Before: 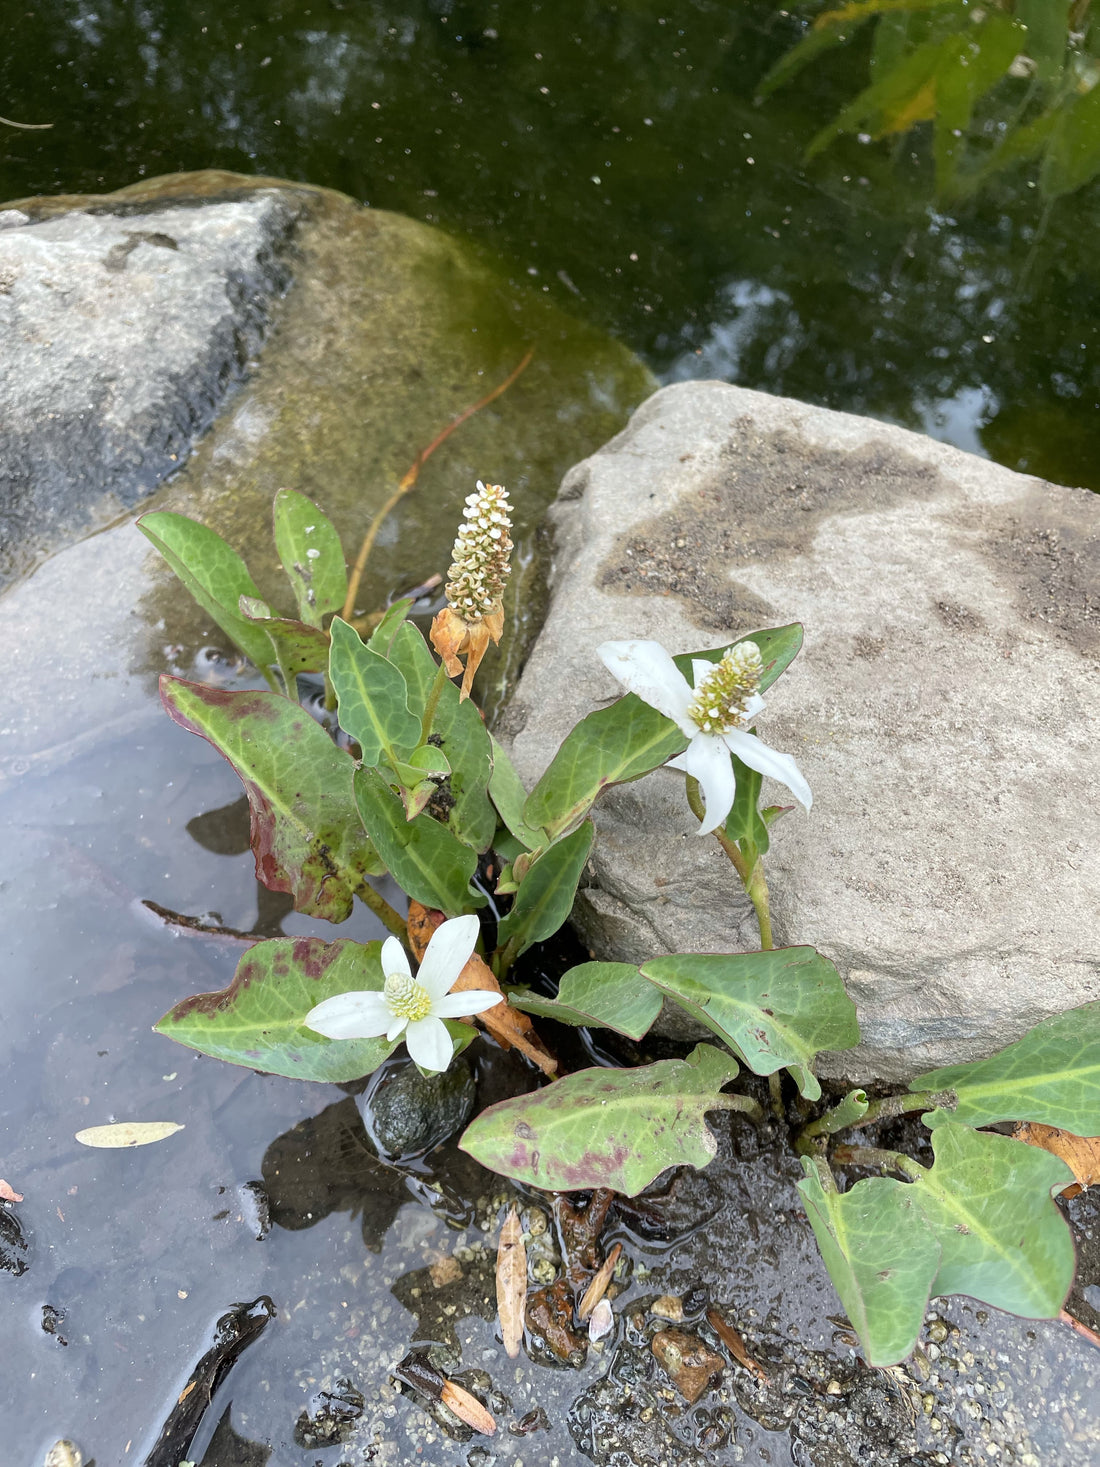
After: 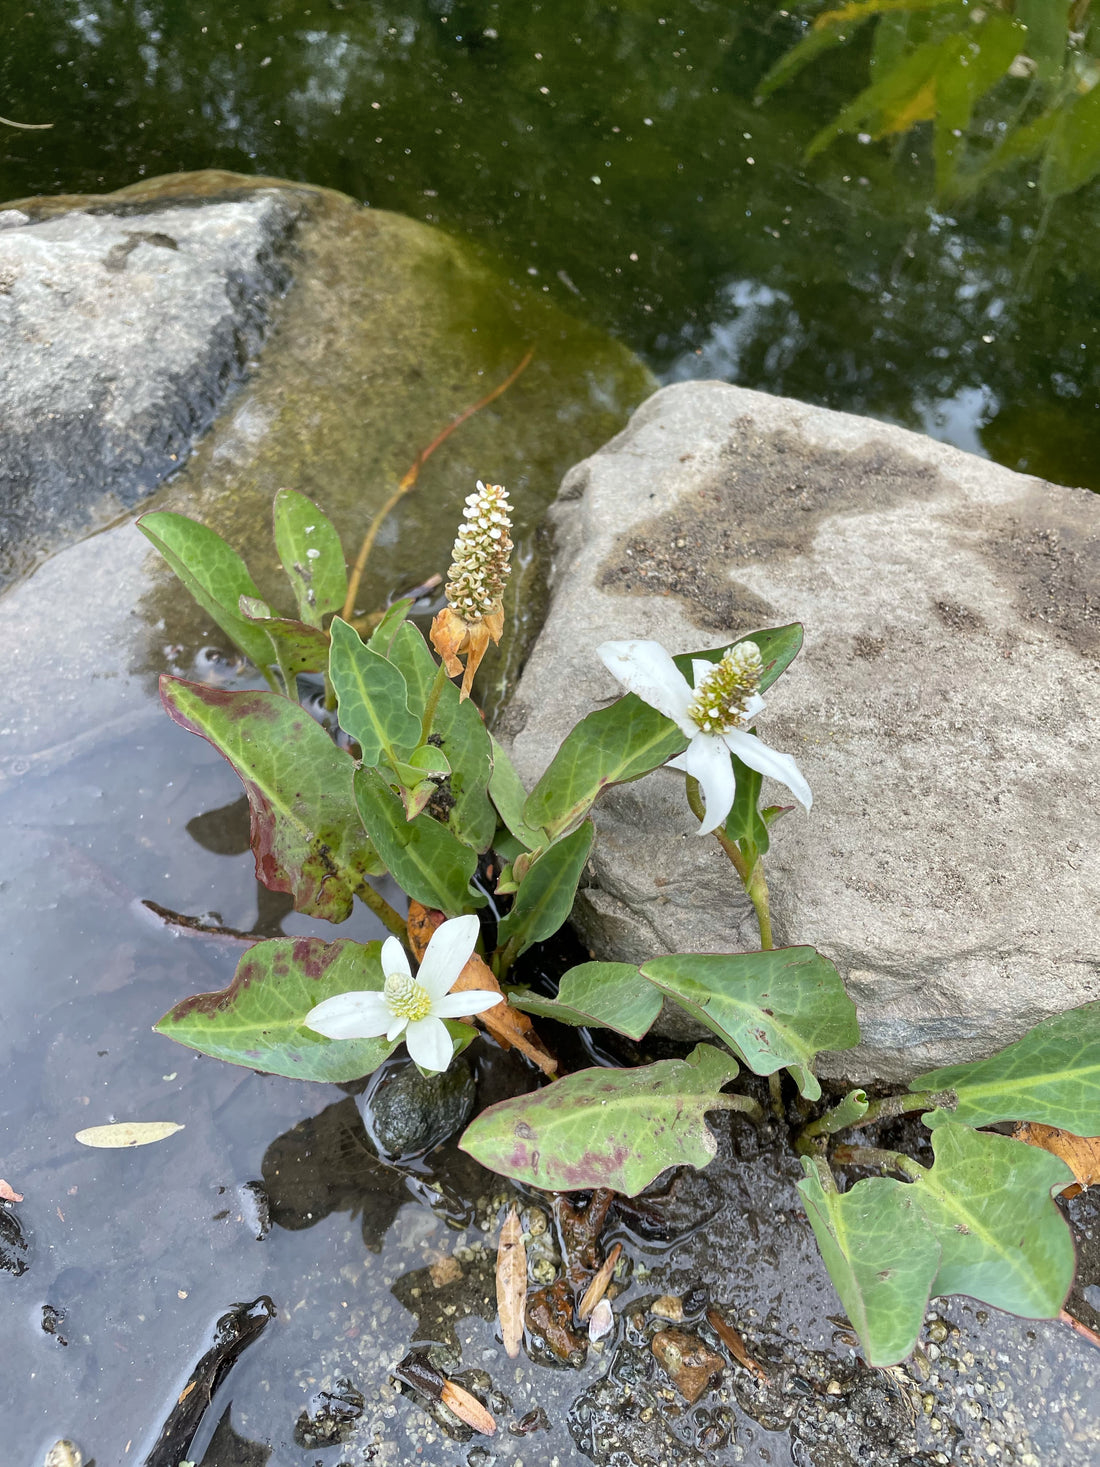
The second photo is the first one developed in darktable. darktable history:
color zones: curves: ch0 [(0, 0.613) (0.01, 0.613) (0.245, 0.448) (0.498, 0.529) (0.642, 0.665) (0.879, 0.777) (0.99, 0.613)]; ch1 [(0, 0) (0.143, 0) (0.286, 0) (0.429, 0) (0.571, 0) (0.714, 0) (0.857, 0)], mix -93.41%
shadows and highlights: shadows color adjustment 97.66%, soften with gaussian
color balance rgb: perceptual saturation grading › global saturation 10%, global vibrance 10%
